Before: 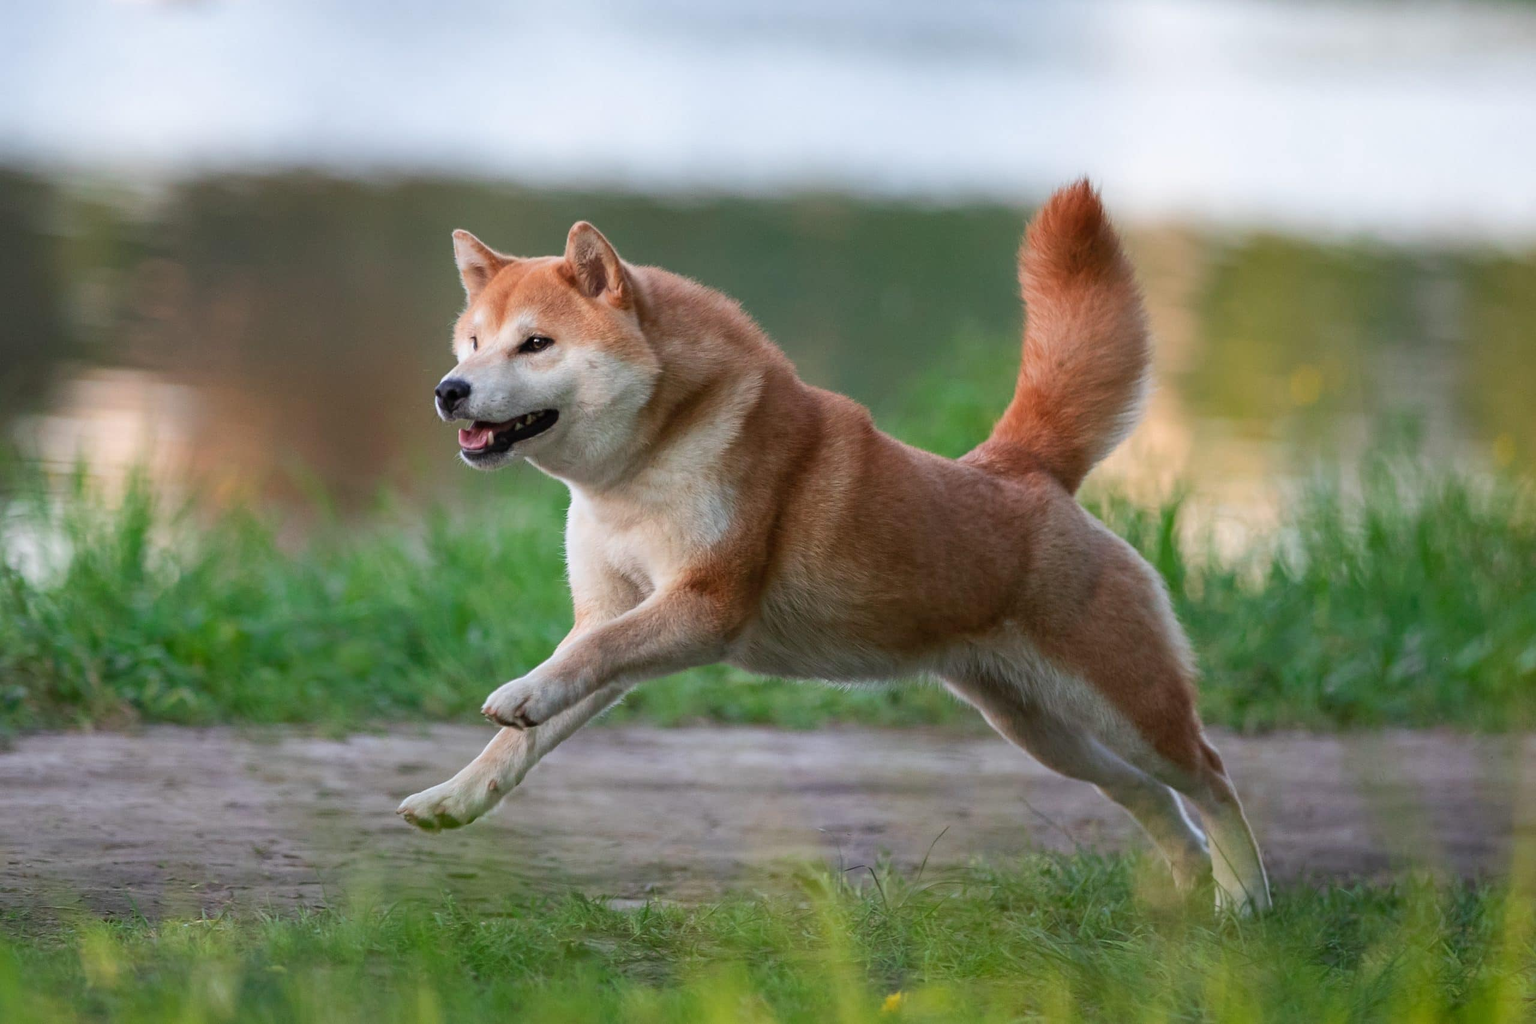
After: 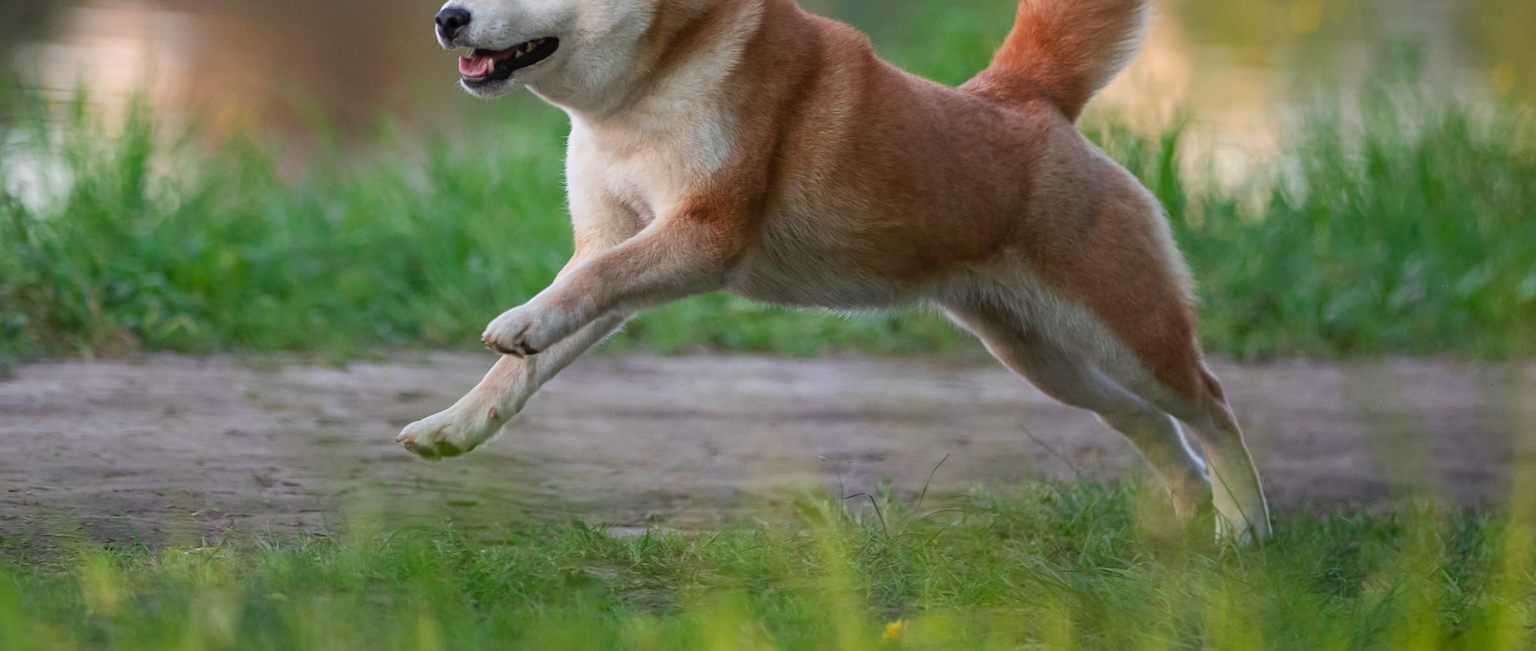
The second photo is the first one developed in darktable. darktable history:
local contrast: mode bilateral grid, contrast 100, coarseness 100, detail 94%, midtone range 0.2
crop and rotate: top 36.435%
